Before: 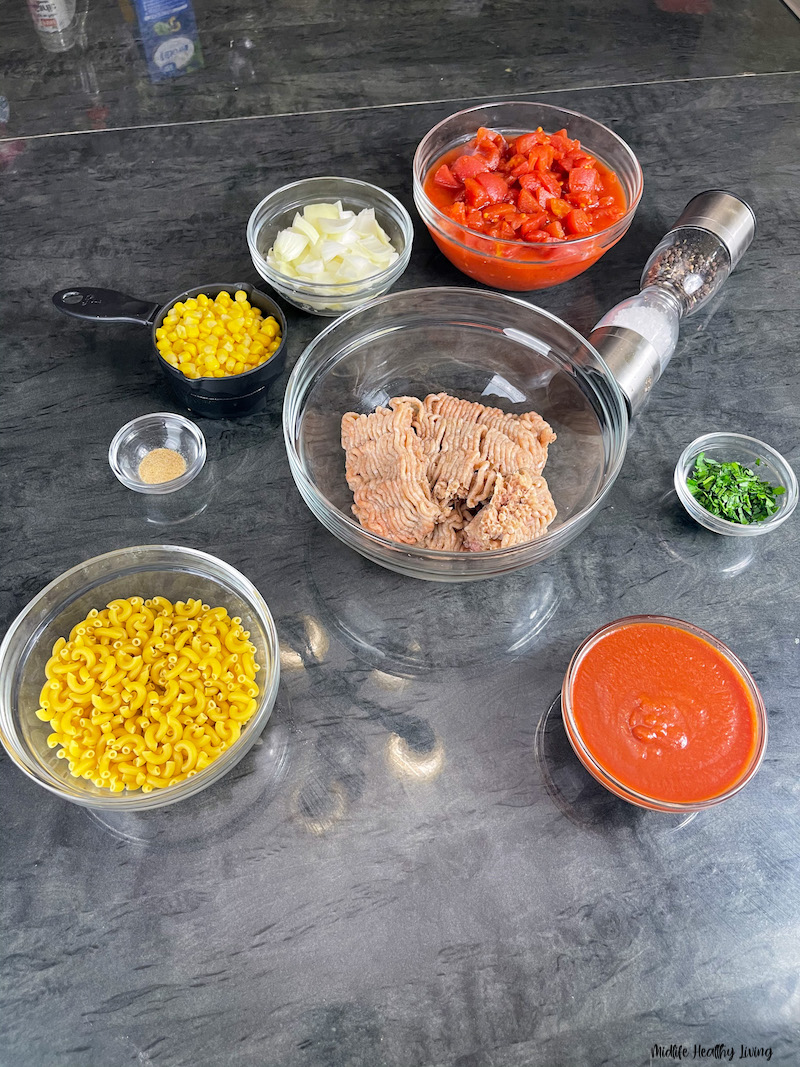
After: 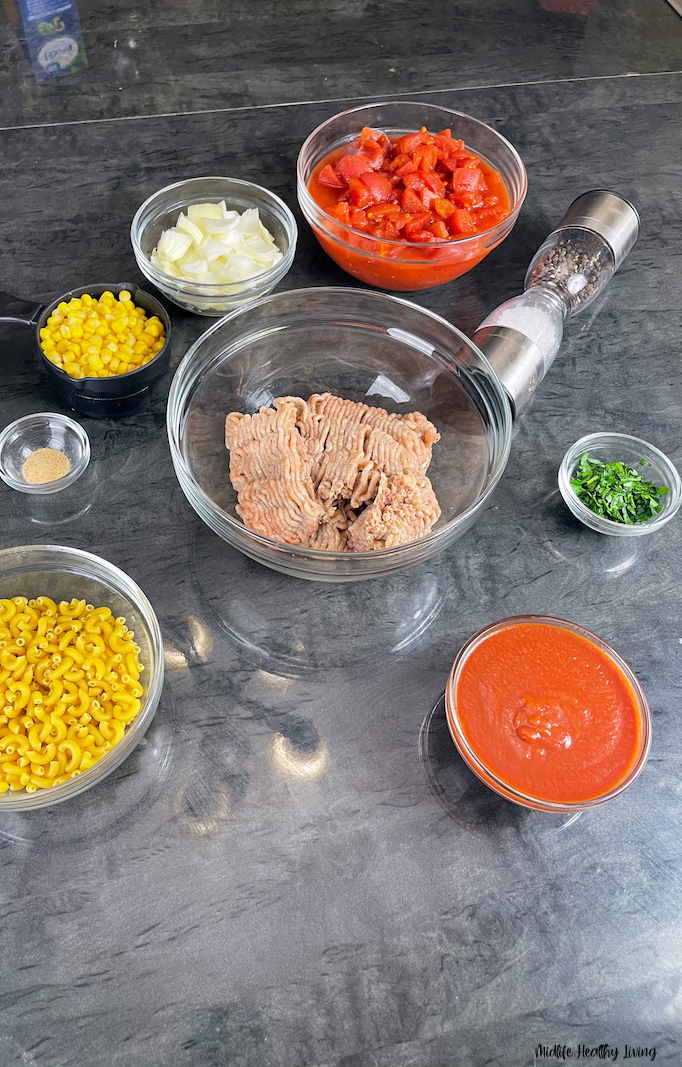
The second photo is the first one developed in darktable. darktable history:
crop and rotate: left 14.692%
